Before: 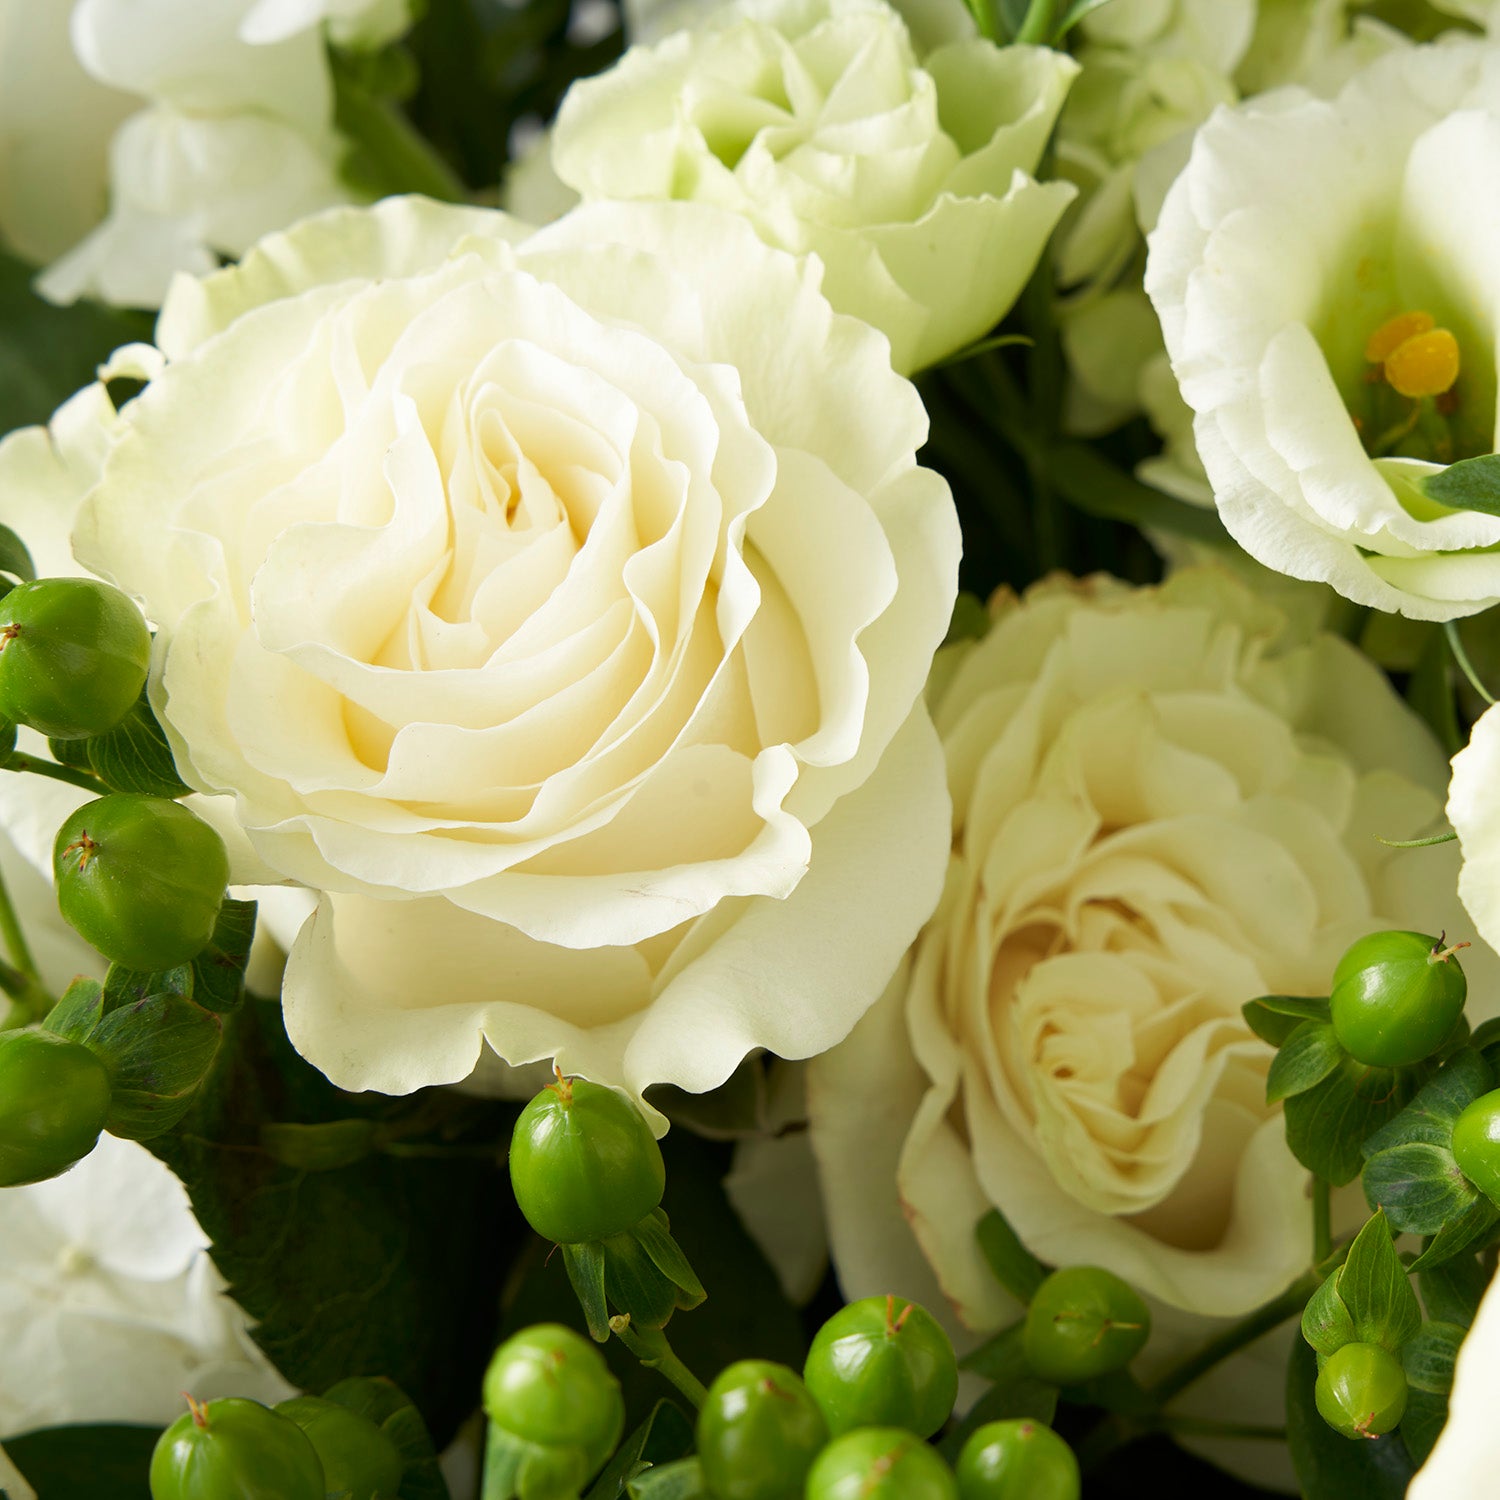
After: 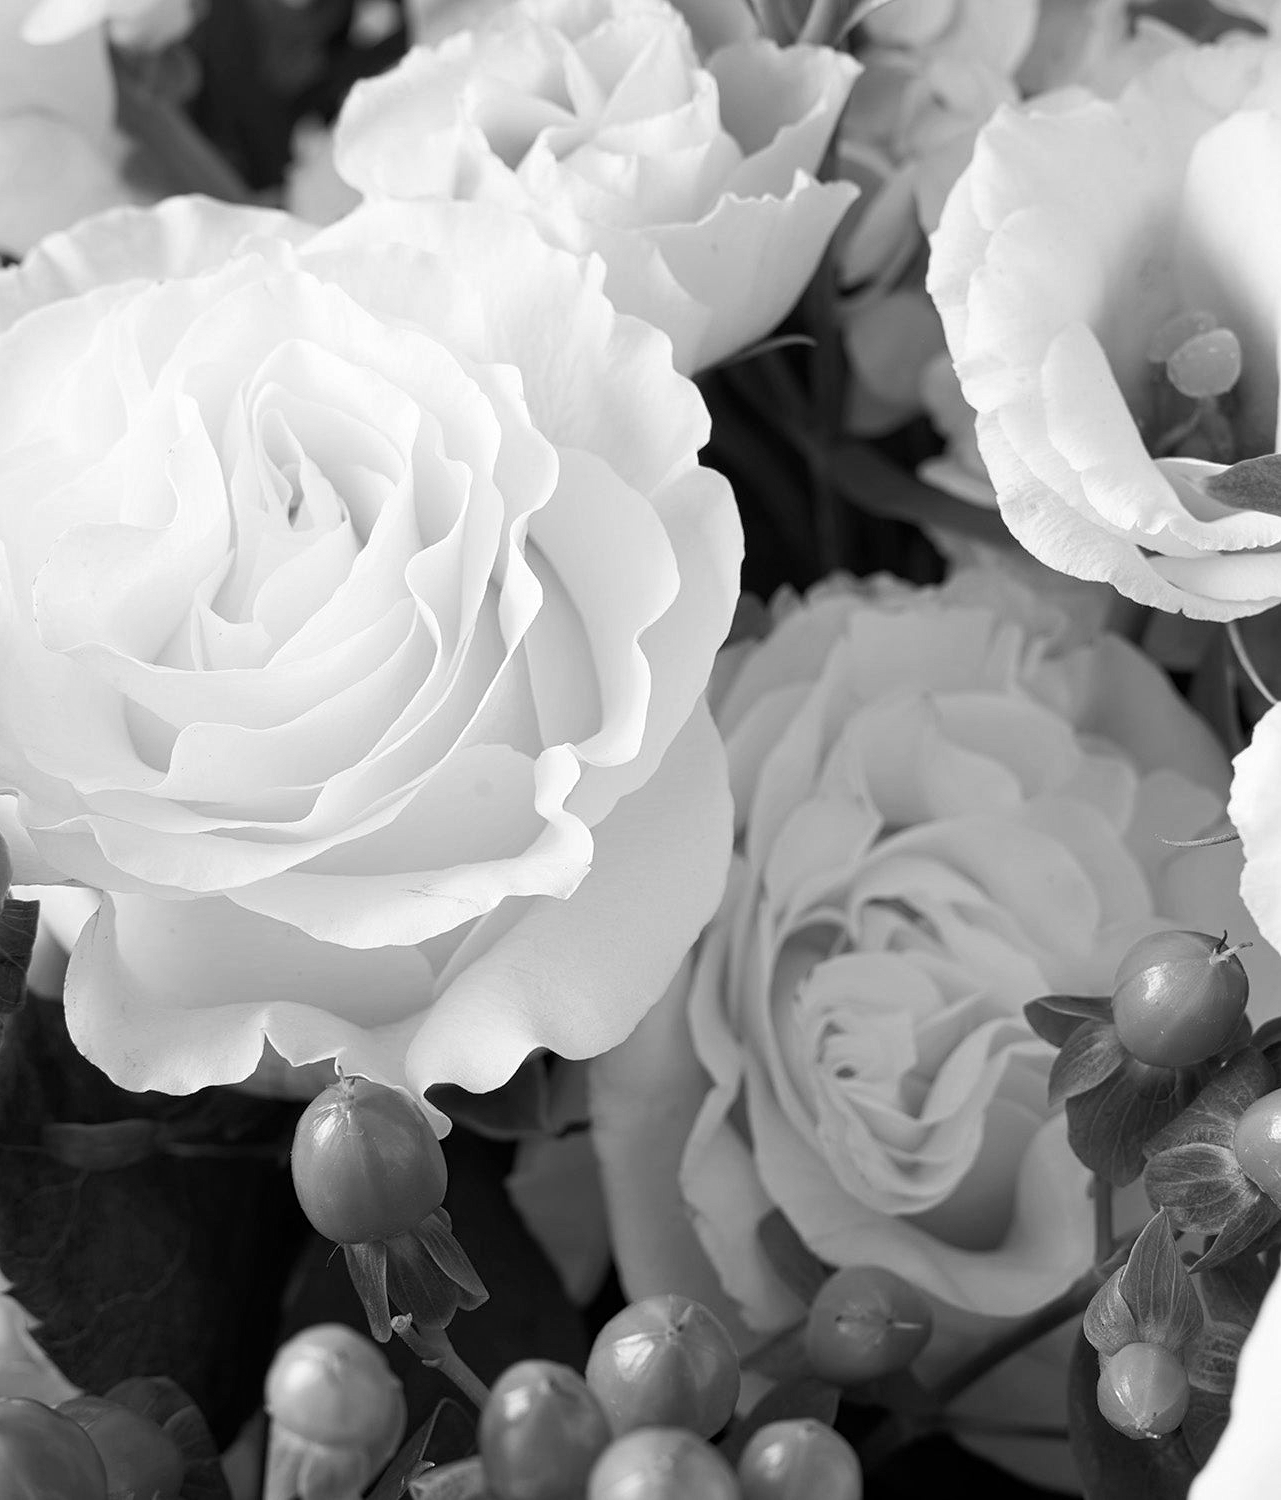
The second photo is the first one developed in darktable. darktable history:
crop and rotate: left 14.584%
color correction: saturation 0.2
monochrome: on, module defaults
contrast equalizer: y [[0.5, 0.5, 0.5, 0.512, 0.552, 0.62], [0.5 ×6], [0.5 ×4, 0.504, 0.553], [0 ×6], [0 ×6]]
